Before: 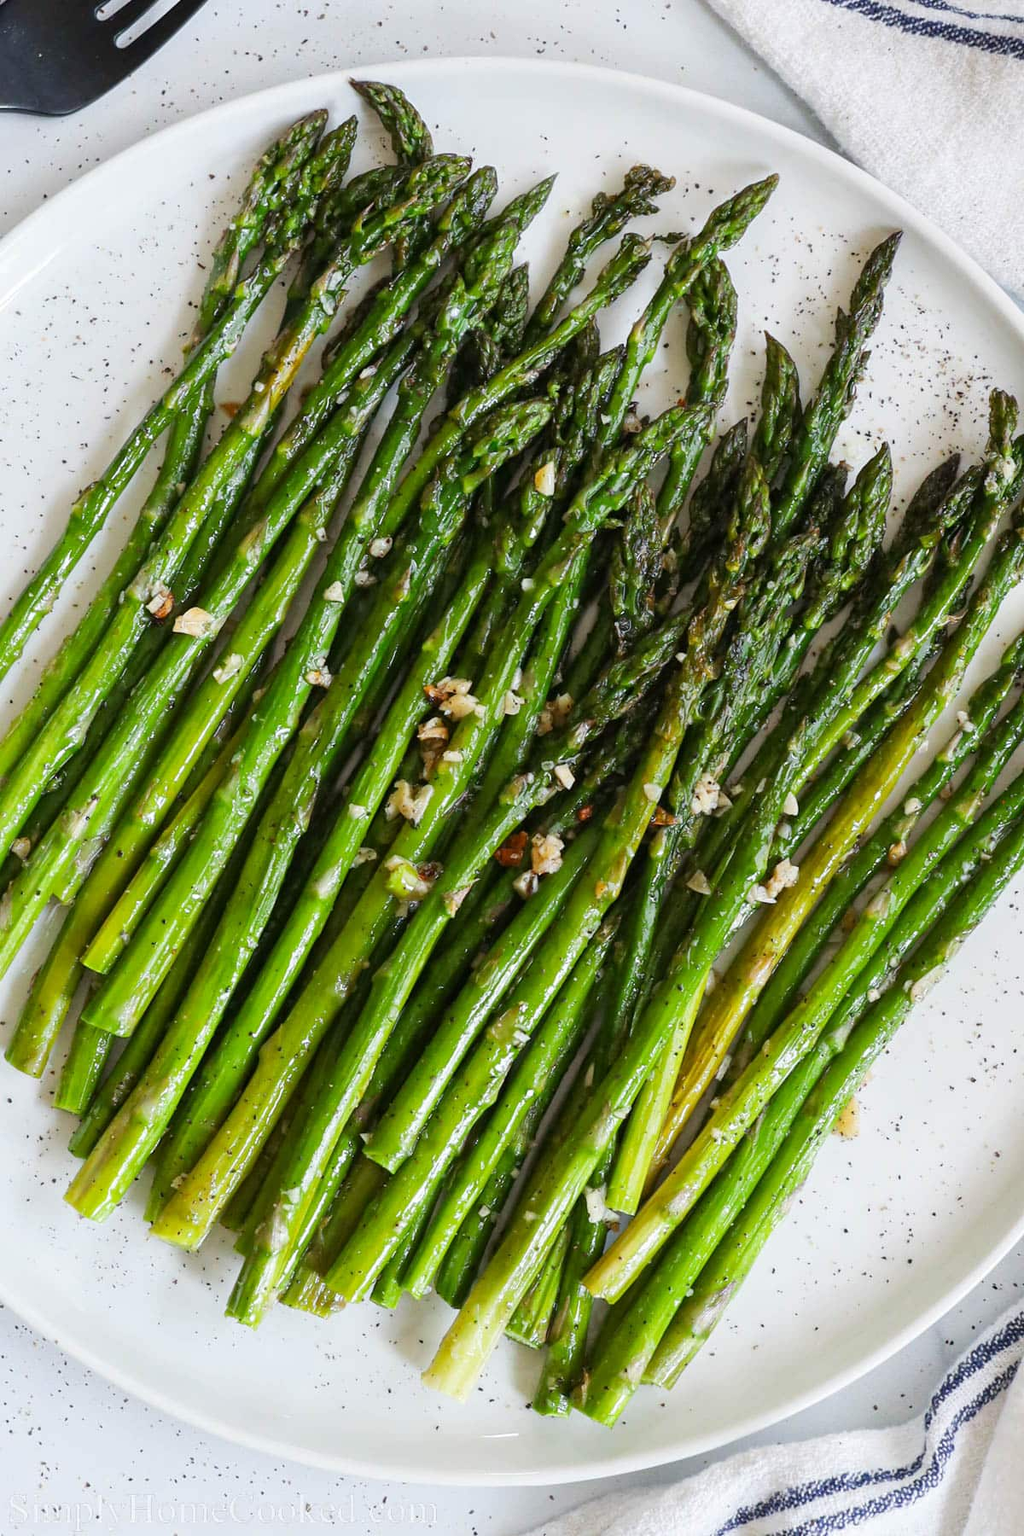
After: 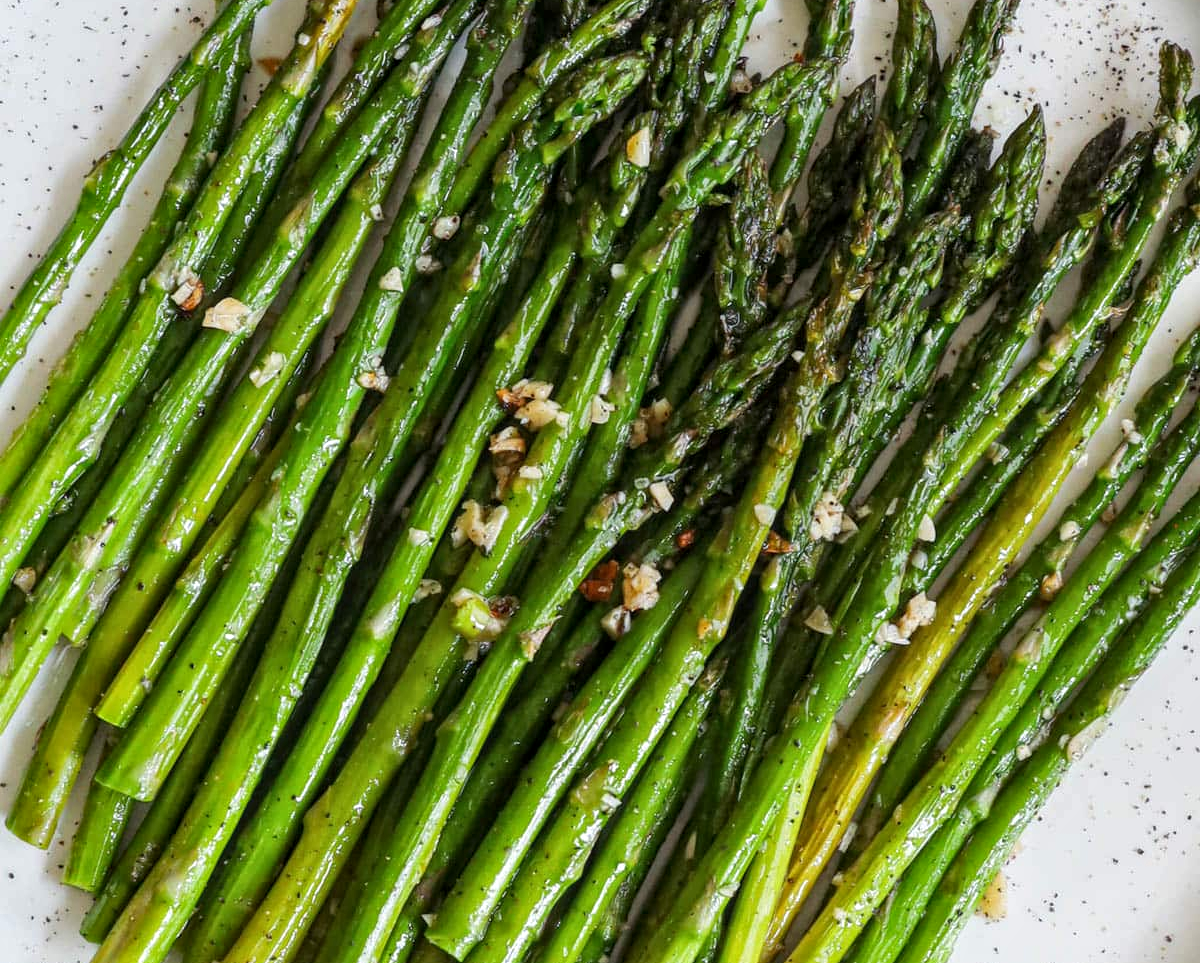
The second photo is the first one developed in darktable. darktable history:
local contrast: on, module defaults
crop and rotate: top 23.043%, bottom 23.437%
